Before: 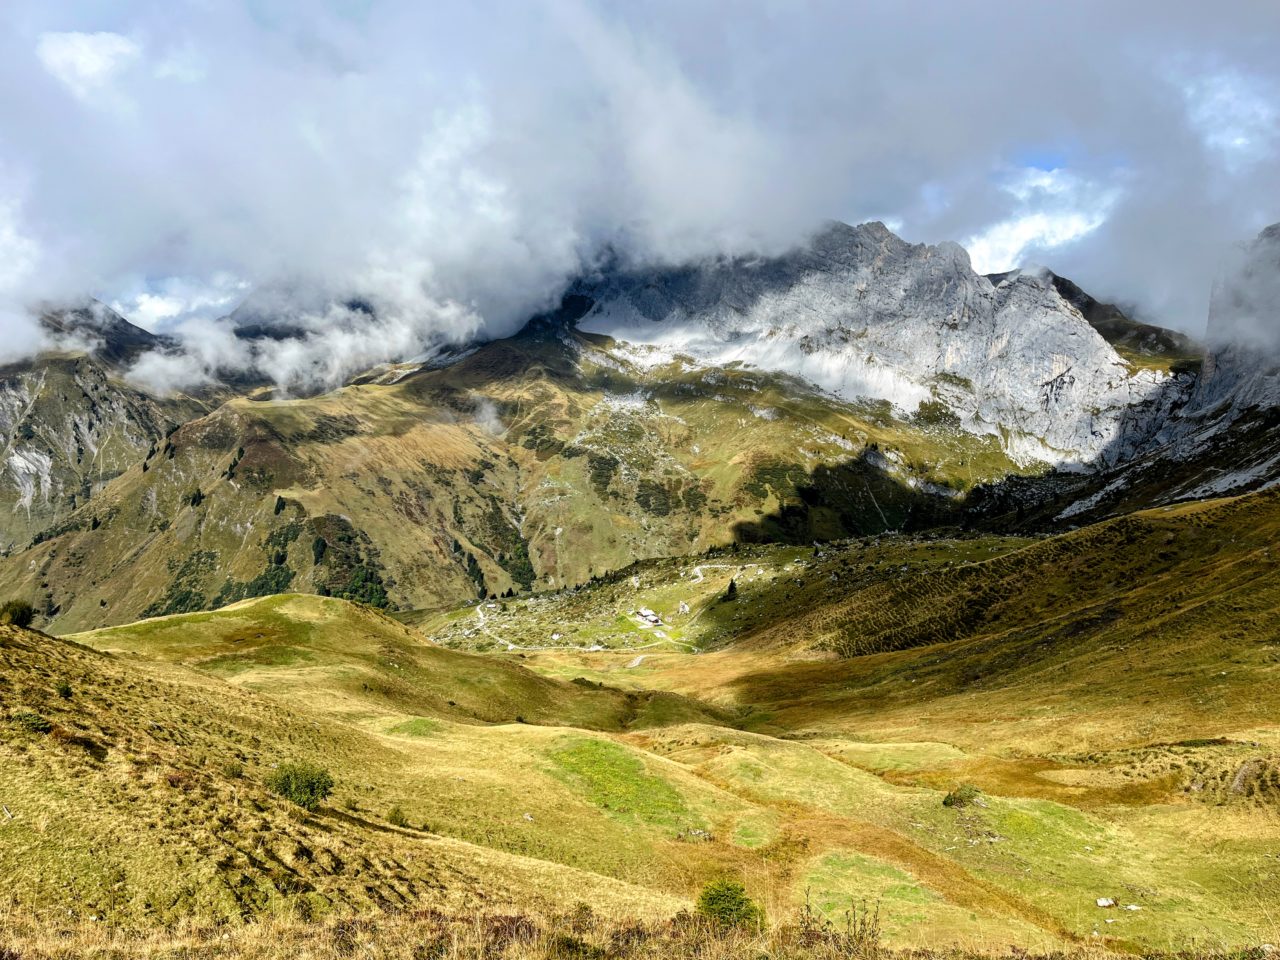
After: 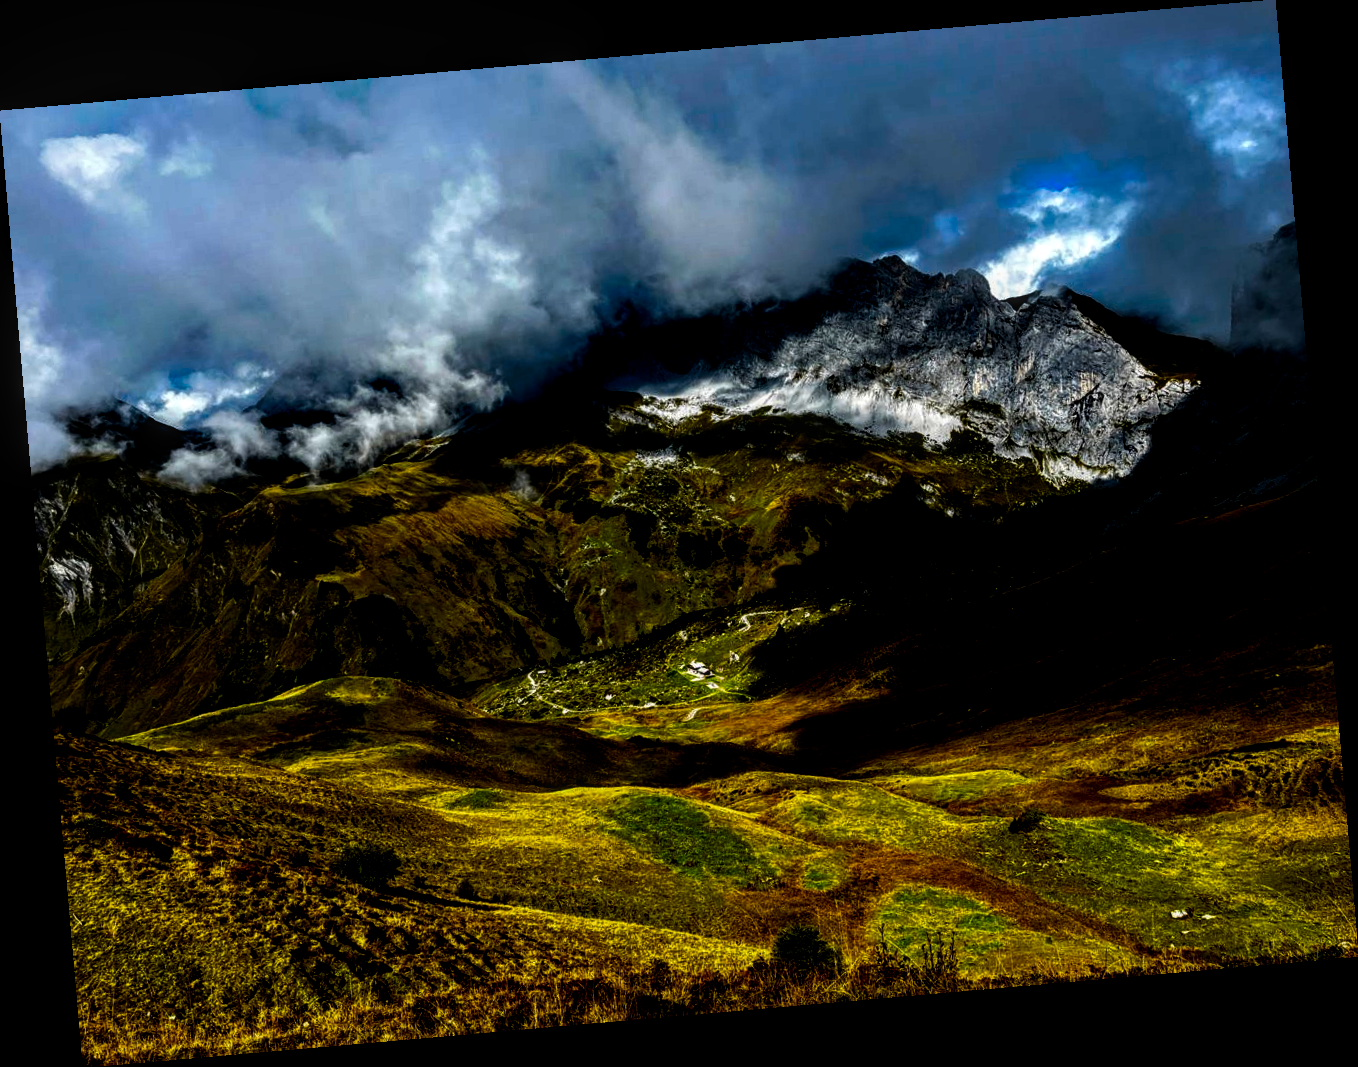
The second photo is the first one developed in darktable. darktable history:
exposure: exposure -2.446 EV, compensate highlight preservation false
color balance rgb: perceptual saturation grading › global saturation 20%, perceptual saturation grading › highlights -50%, perceptual saturation grading › shadows 30%
levels: mode automatic, black 0.023%, white 99.97%, levels [0.062, 0.494, 0.925]
contrast brightness saturation: contrast 0.19, brightness -0.11, saturation 0.21
rotate and perspective: rotation -4.98°, automatic cropping off
tone equalizer: -8 EV -1.08 EV, -7 EV -1.01 EV, -6 EV -0.867 EV, -5 EV -0.578 EV, -3 EV 0.578 EV, -2 EV 0.867 EV, -1 EV 1.01 EV, +0 EV 1.08 EV, edges refinement/feathering 500, mask exposure compensation -1.57 EV, preserve details no
filmic rgb: black relative exposure -7.75 EV, white relative exposure 4.4 EV, threshold 3 EV, target black luminance 0%, hardness 3.76, latitude 50.51%, contrast 1.074, highlights saturation mix 10%, shadows ↔ highlights balance -0.22%, color science v4 (2020), enable highlight reconstruction true
local contrast: on, module defaults
